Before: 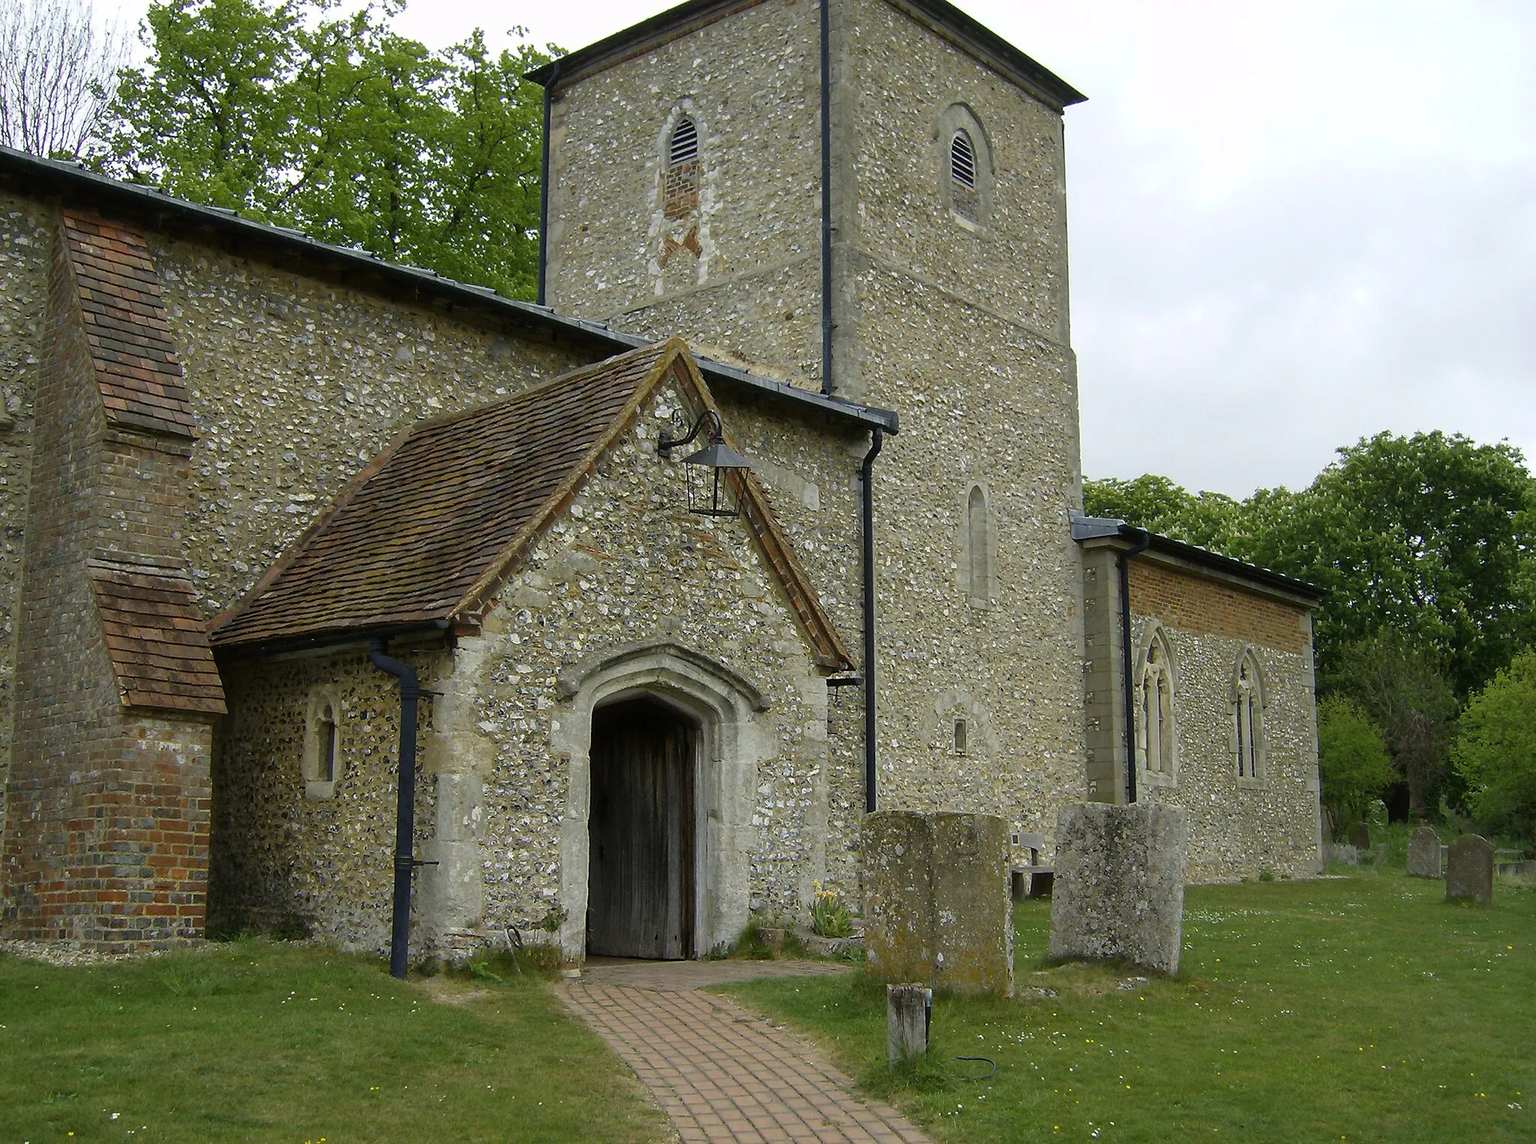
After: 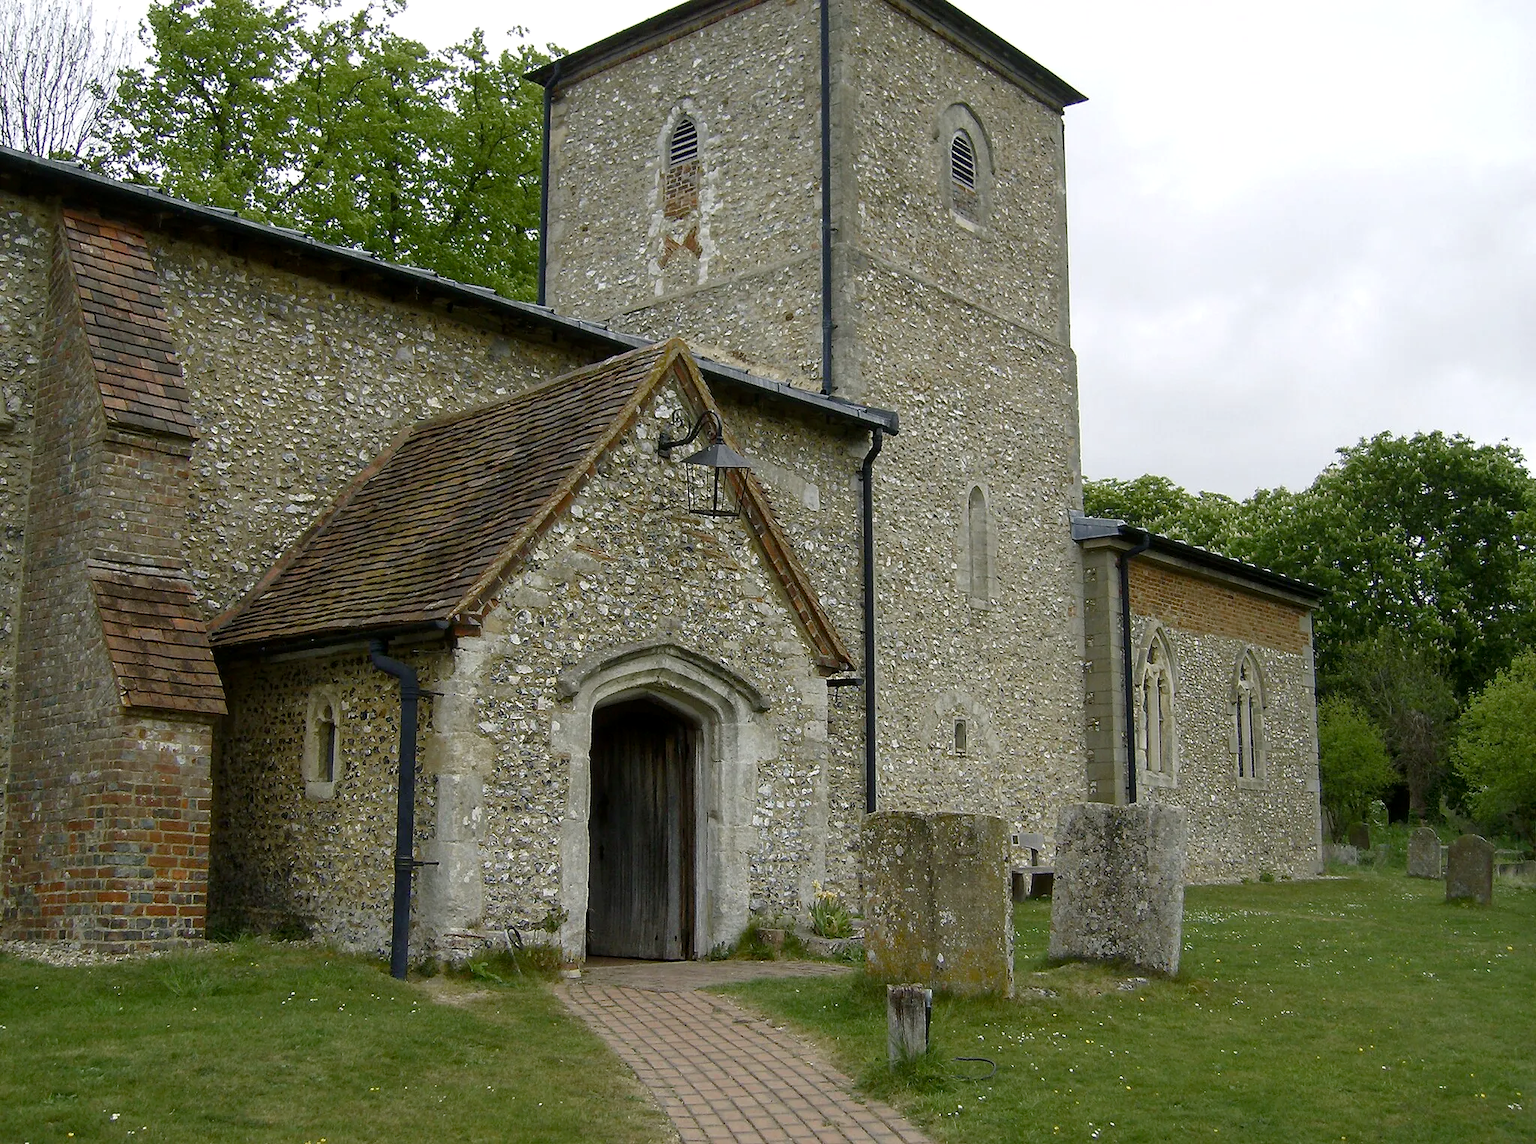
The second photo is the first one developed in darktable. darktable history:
color balance rgb: highlights gain › chroma 0.187%, highlights gain › hue 329.85°, linear chroma grading › shadows -2.569%, linear chroma grading › highlights -14.821%, linear chroma grading › global chroma -9.449%, linear chroma grading › mid-tones -9.996%, perceptual saturation grading › global saturation 20%, perceptual saturation grading › highlights -25.315%, perceptual saturation grading › shadows 25.726%, global vibrance 5.299%
local contrast: highlights 104%, shadows 99%, detail 120%, midtone range 0.2
